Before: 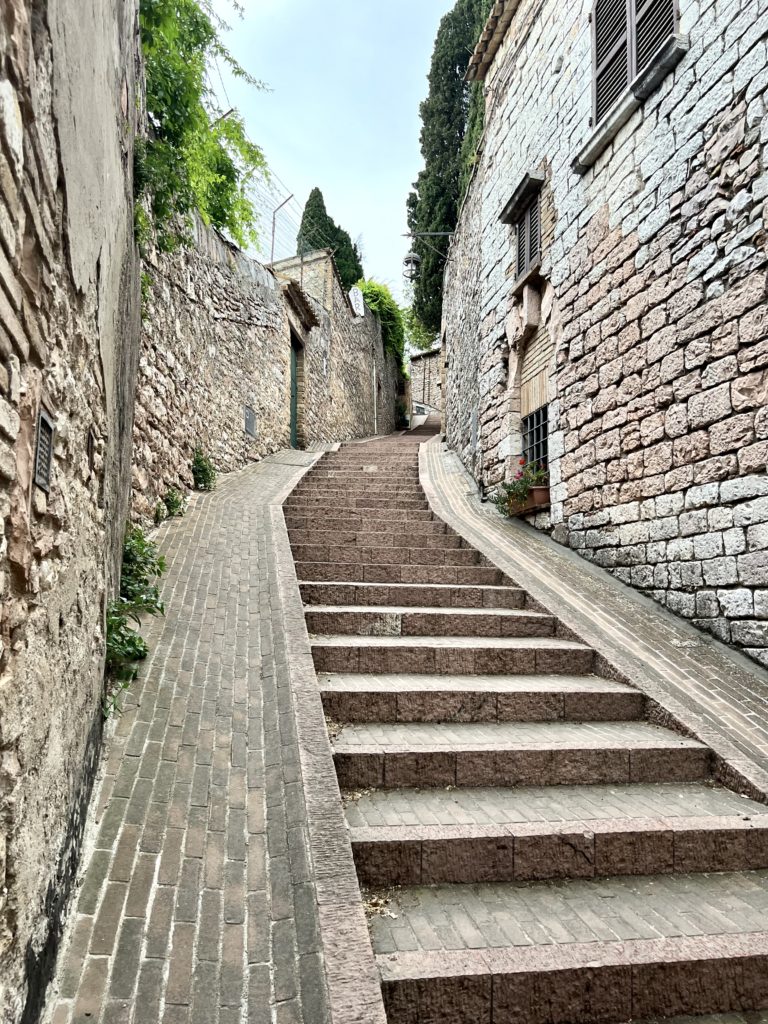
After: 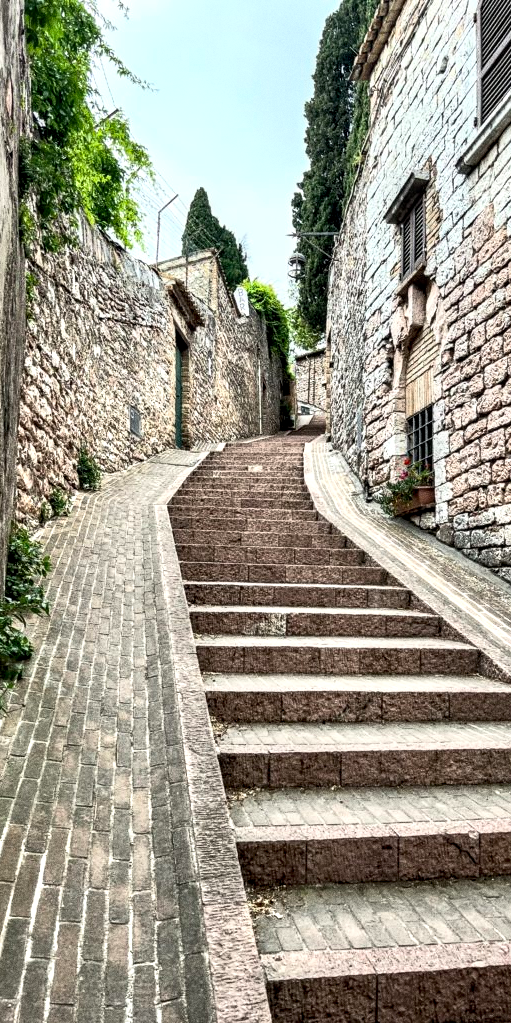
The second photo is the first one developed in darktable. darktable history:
crop and rotate: left 15.055%, right 18.278%
exposure: compensate highlight preservation false
local contrast: detail 150%
base curve: curves: ch0 [(0, 0) (0.257, 0.25) (0.482, 0.586) (0.757, 0.871) (1, 1)]
grain: coarseness 9.61 ISO, strength 35.62%
